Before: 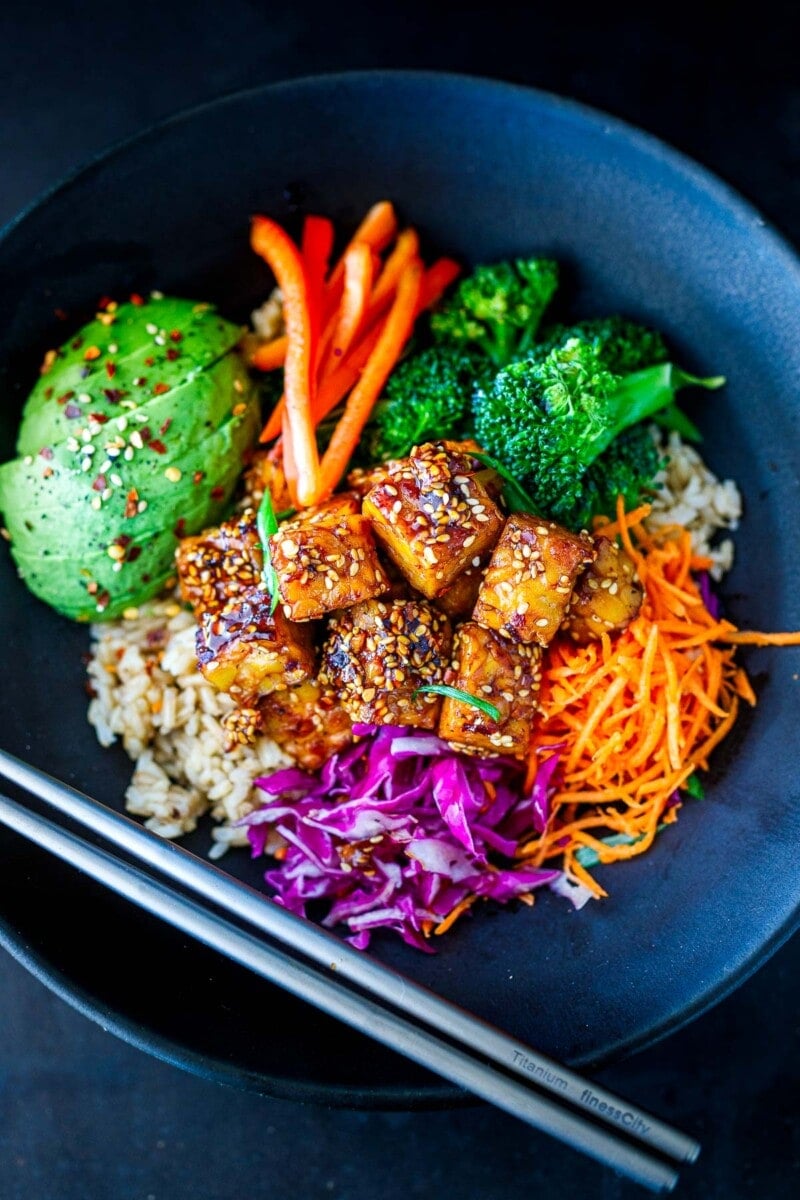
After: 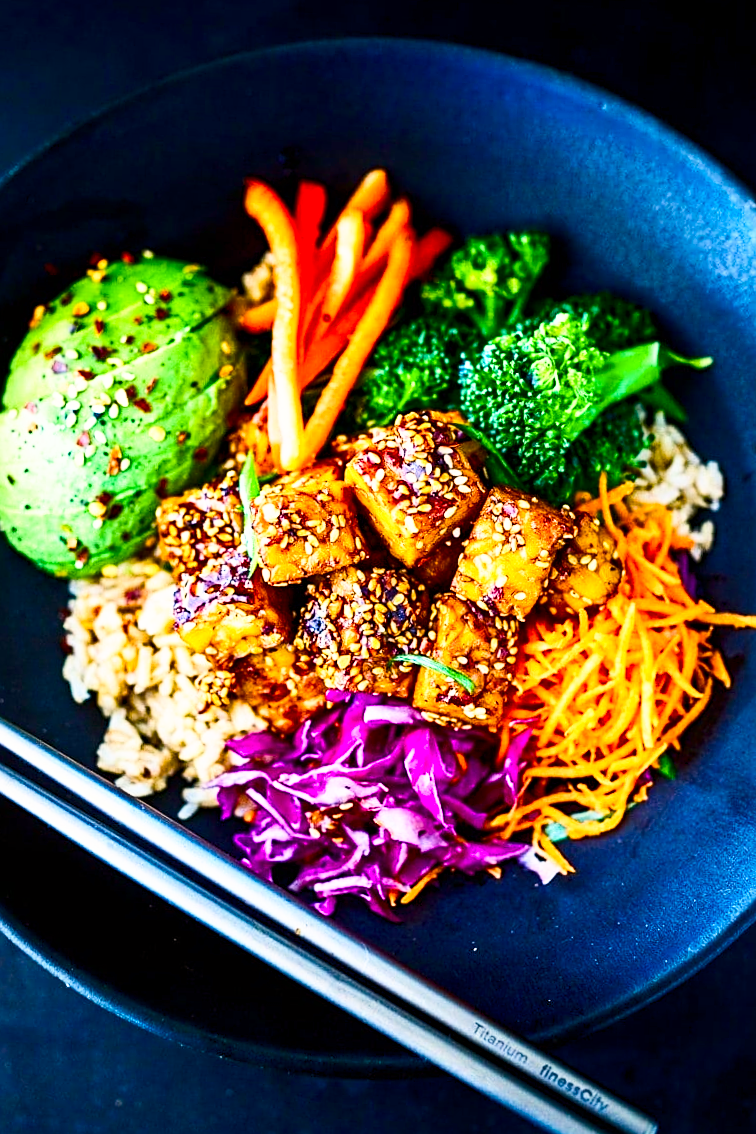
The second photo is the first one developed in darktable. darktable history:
base curve: curves: ch0 [(0, 0) (0.557, 0.834) (1, 1)], preserve colors none
crop and rotate: angle -2.24°
sharpen: on, module defaults
contrast brightness saturation: contrast 0.287
color balance rgb: power › chroma 0.294%, power › hue 23.16°, highlights gain › chroma 3.022%, highlights gain › hue 60.13°, linear chroma grading › global chroma 0.71%, perceptual saturation grading › global saturation 24.229%, perceptual saturation grading › highlights -23.709%, perceptual saturation grading › mid-tones 24.21%, perceptual saturation grading › shadows 40.33%, global vibrance 9.555%
